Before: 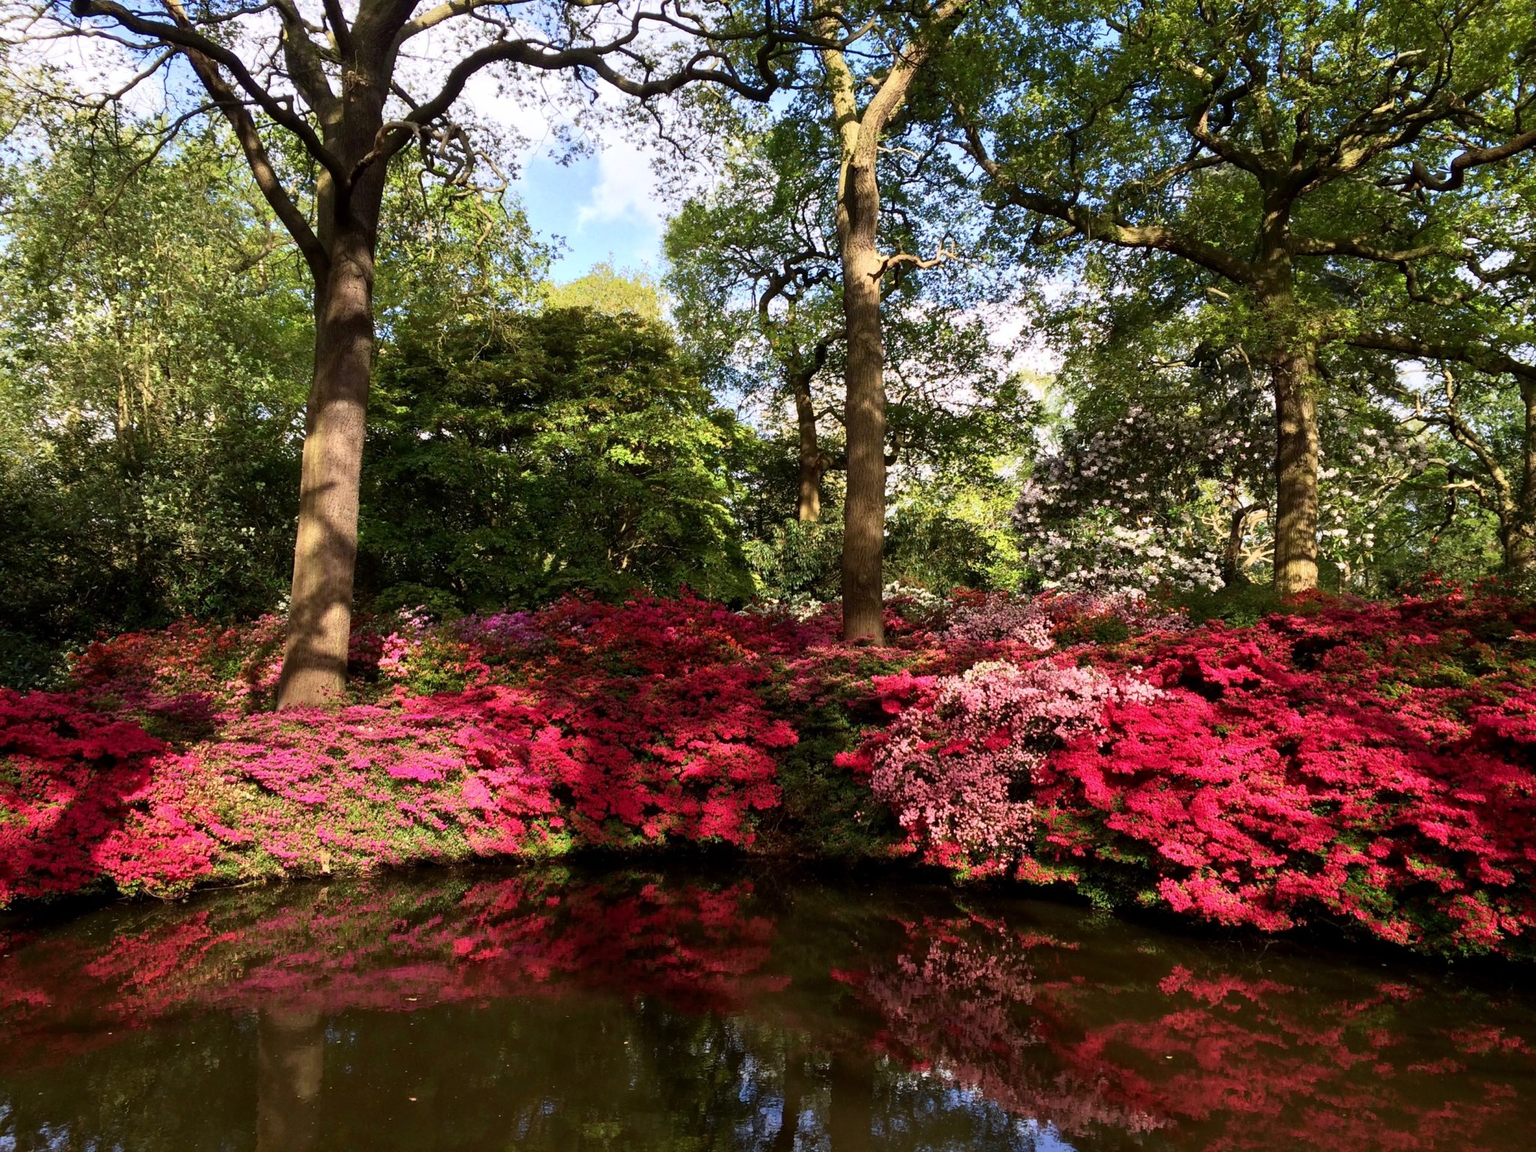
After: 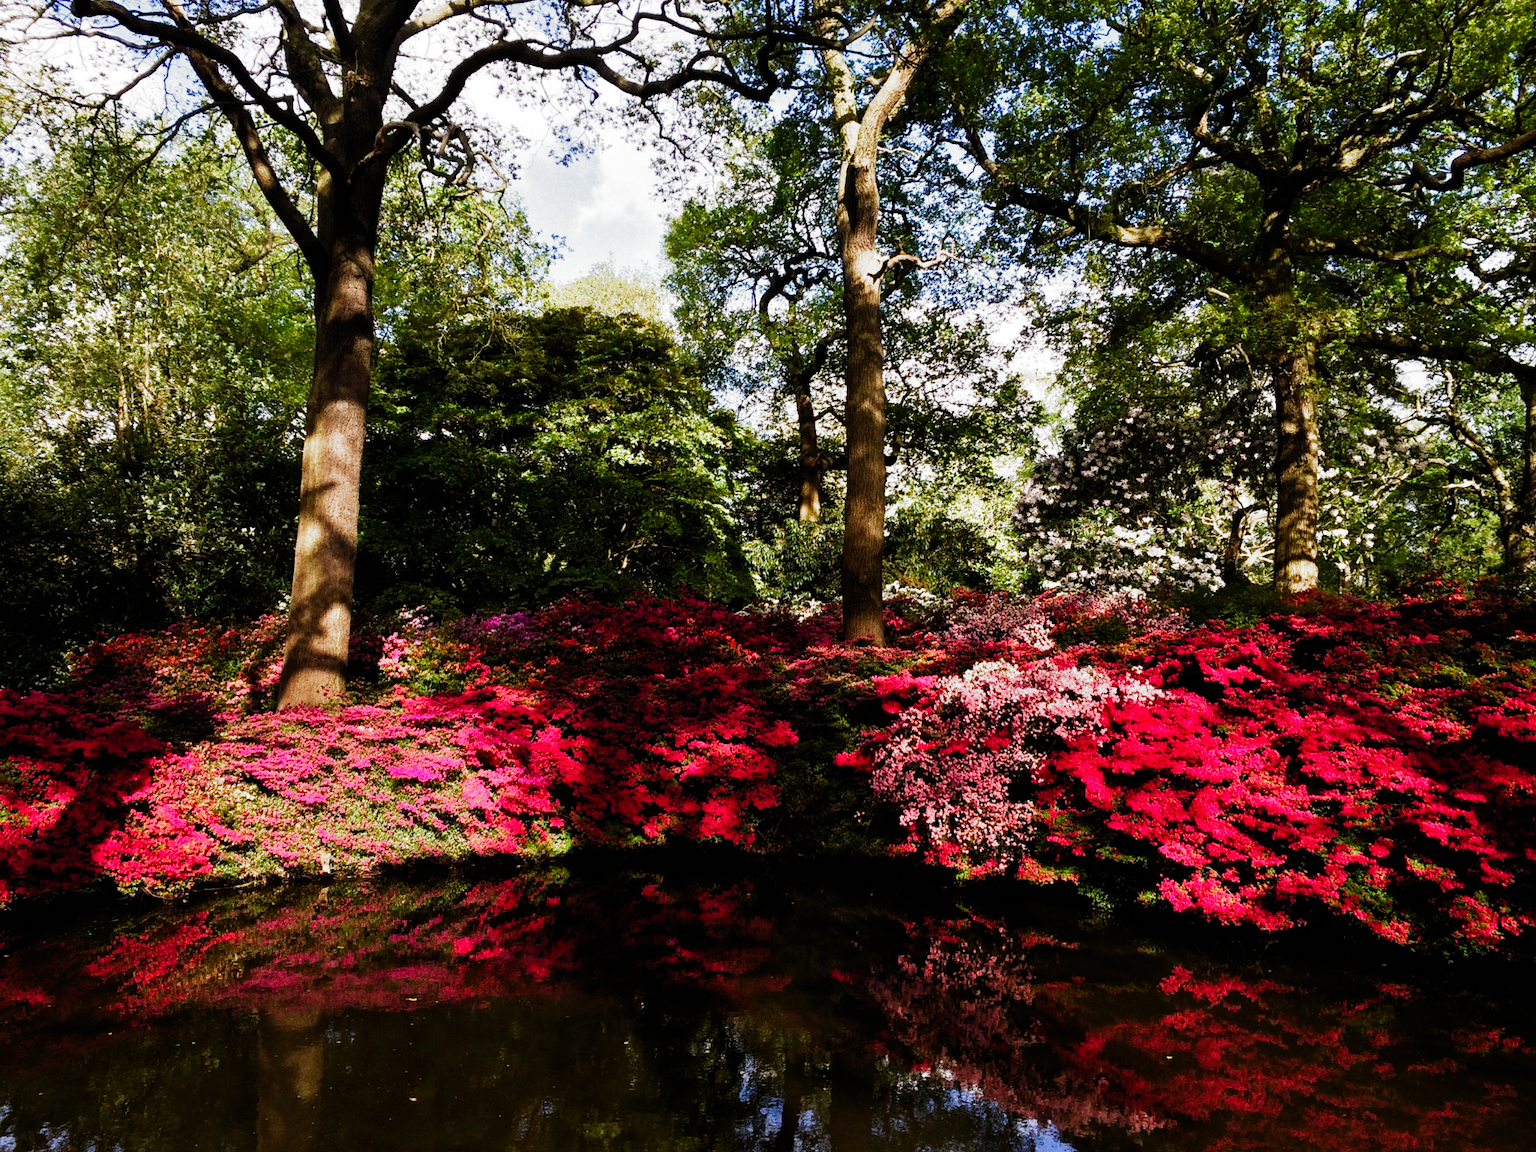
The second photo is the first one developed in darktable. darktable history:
grain: coarseness 8.68 ISO, strength 31.94%
filmic rgb: black relative exposure -6.43 EV, white relative exposure 2.43 EV, threshold 3 EV, hardness 5.27, latitude 0.1%, contrast 1.425, highlights saturation mix 2%, preserve chrominance no, color science v5 (2021), contrast in shadows safe, contrast in highlights safe, enable highlight reconstruction true
